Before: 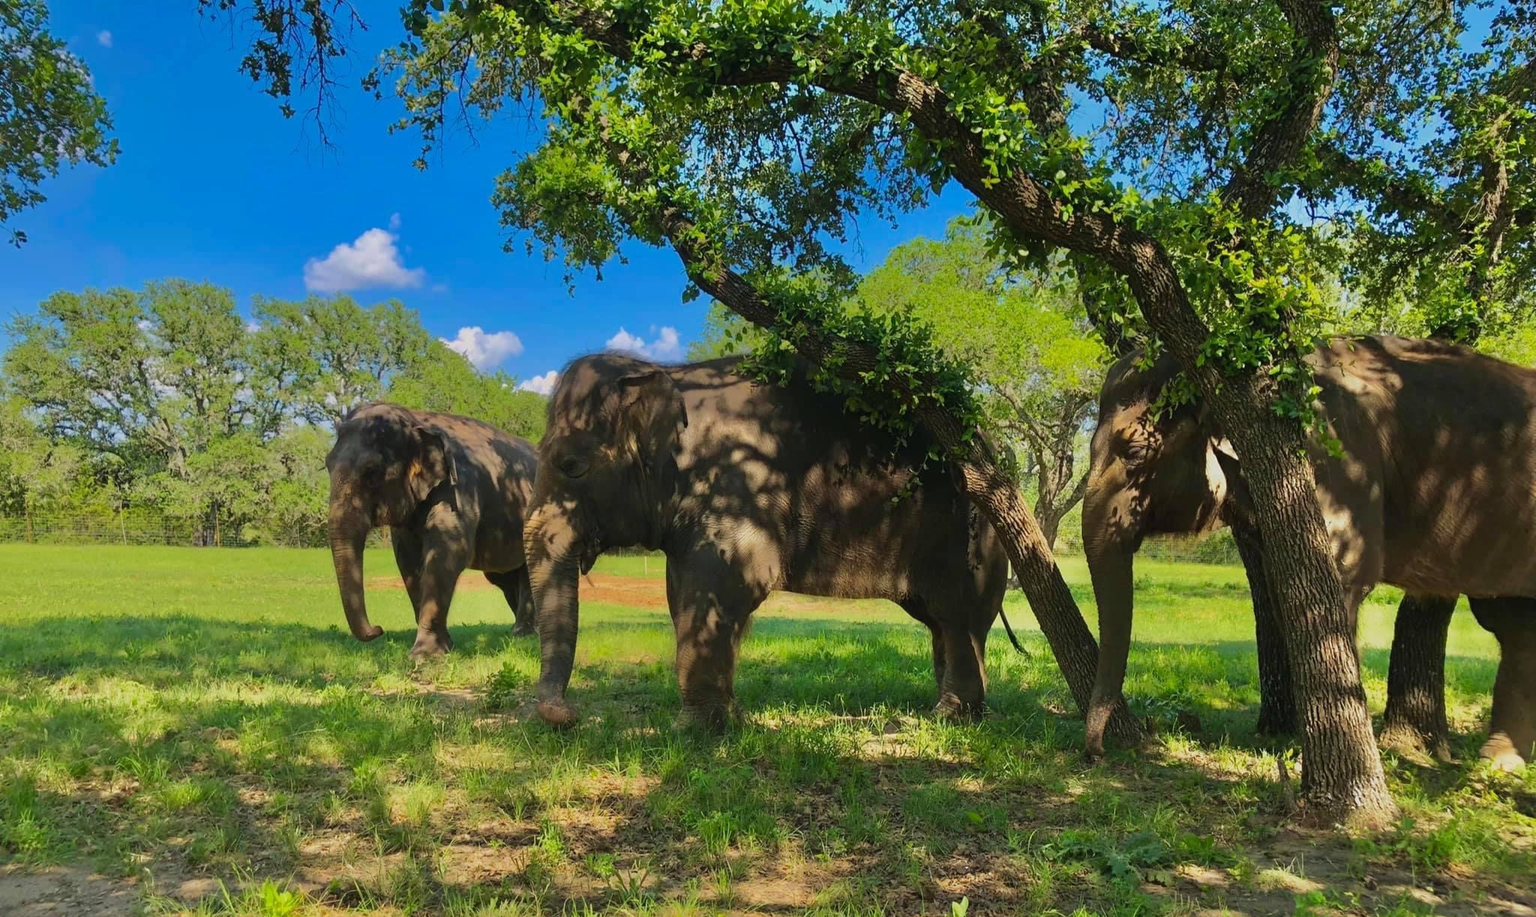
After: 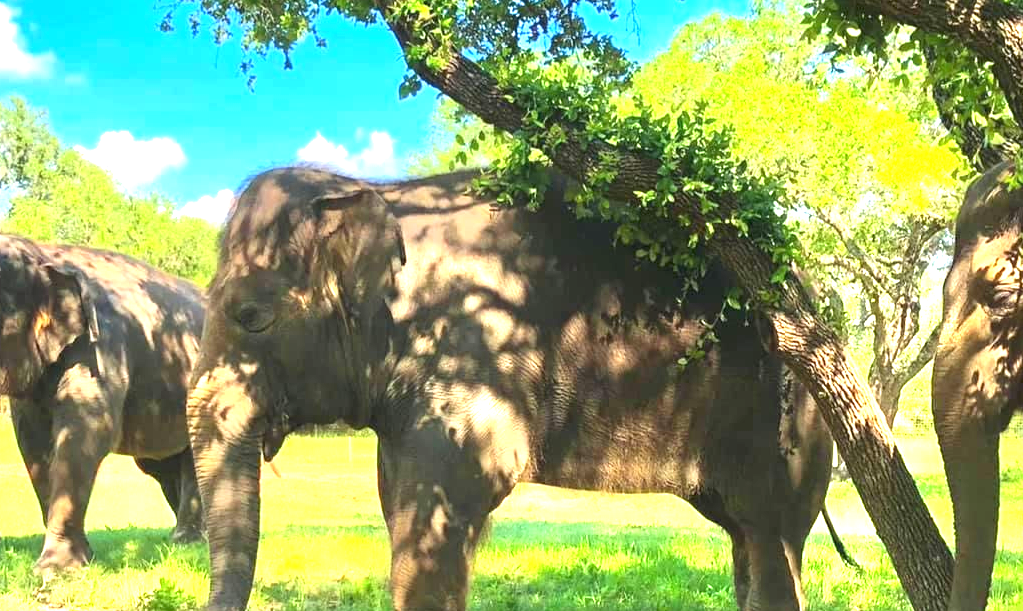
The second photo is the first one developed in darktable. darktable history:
crop: left 25%, top 25%, right 25%, bottom 25%
exposure: black level correction 0, exposure 1.975 EV, compensate exposure bias true, compensate highlight preservation false
